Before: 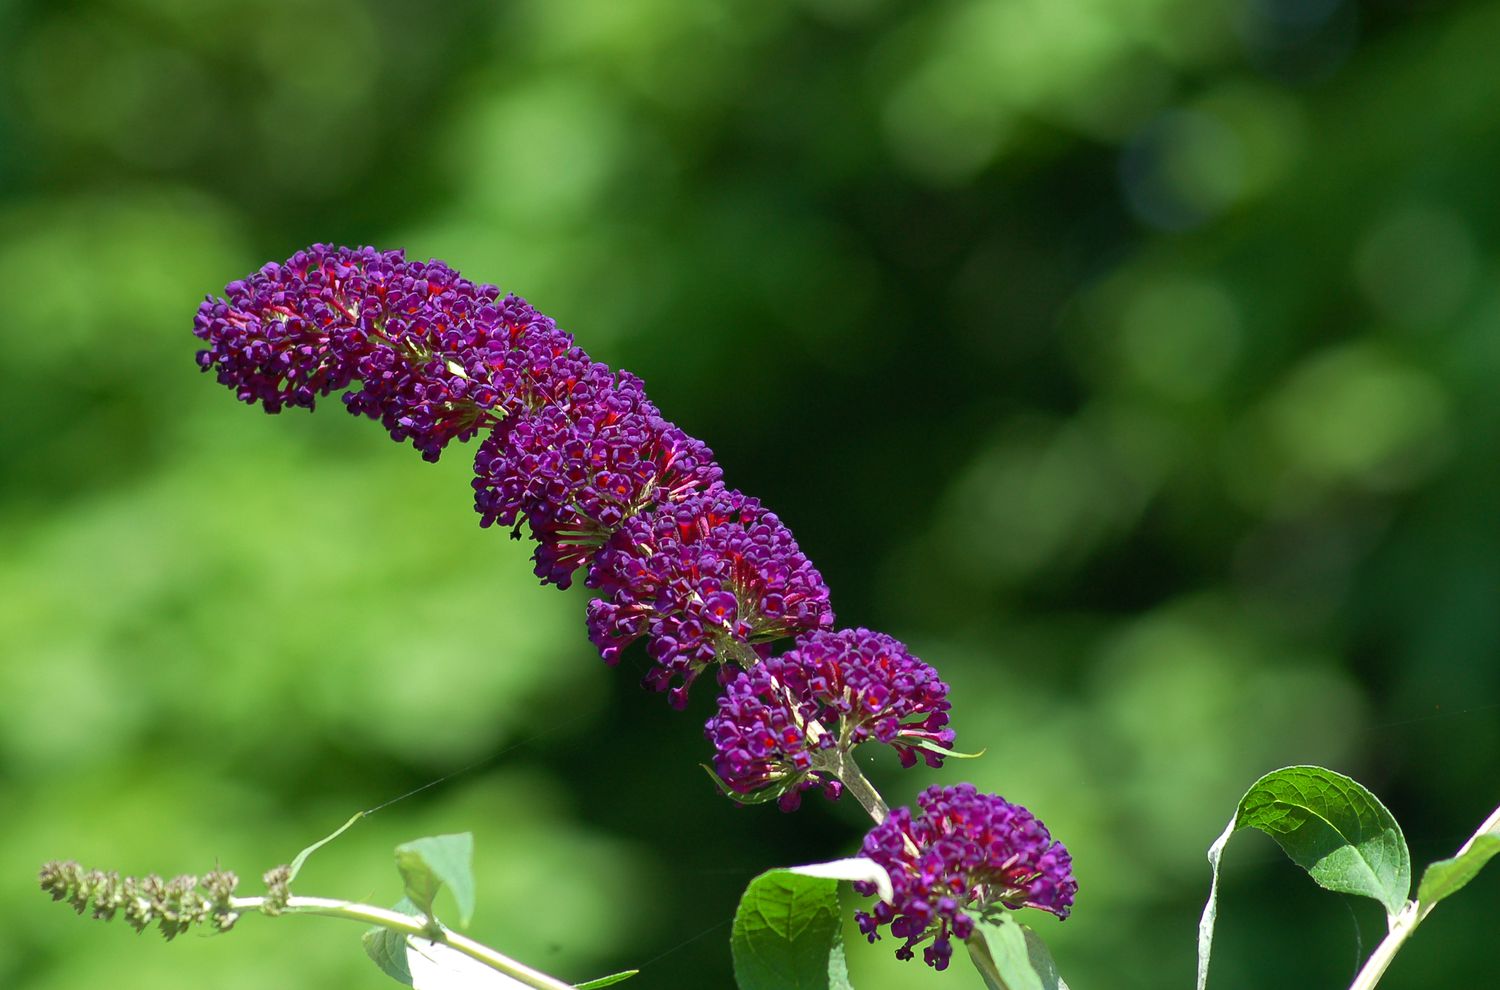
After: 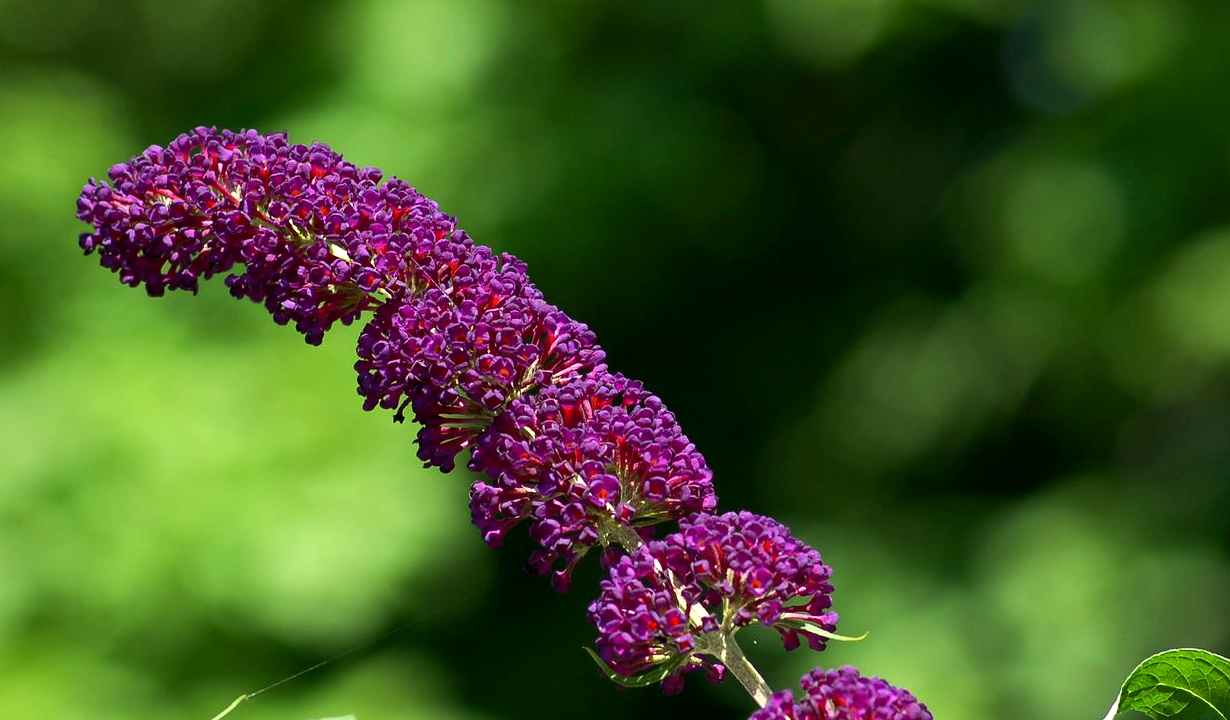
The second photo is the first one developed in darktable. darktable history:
white balance: red 1.029, blue 0.92
crop: left 7.856%, top 11.836%, right 10.12%, bottom 15.387%
color balance: mode lift, gamma, gain (sRGB), lift [0.97, 1, 1, 1], gamma [1.03, 1, 1, 1]
tone equalizer: -8 EV -0.417 EV, -7 EV -0.389 EV, -6 EV -0.333 EV, -5 EV -0.222 EV, -3 EV 0.222 EV, -2 EV 0.333 EV, -1 EV 0.389 EV, +0 EV 0.417 EV, edges refinement/feathering 500, mask exposure compensation -1.57 EV, preserve details no
